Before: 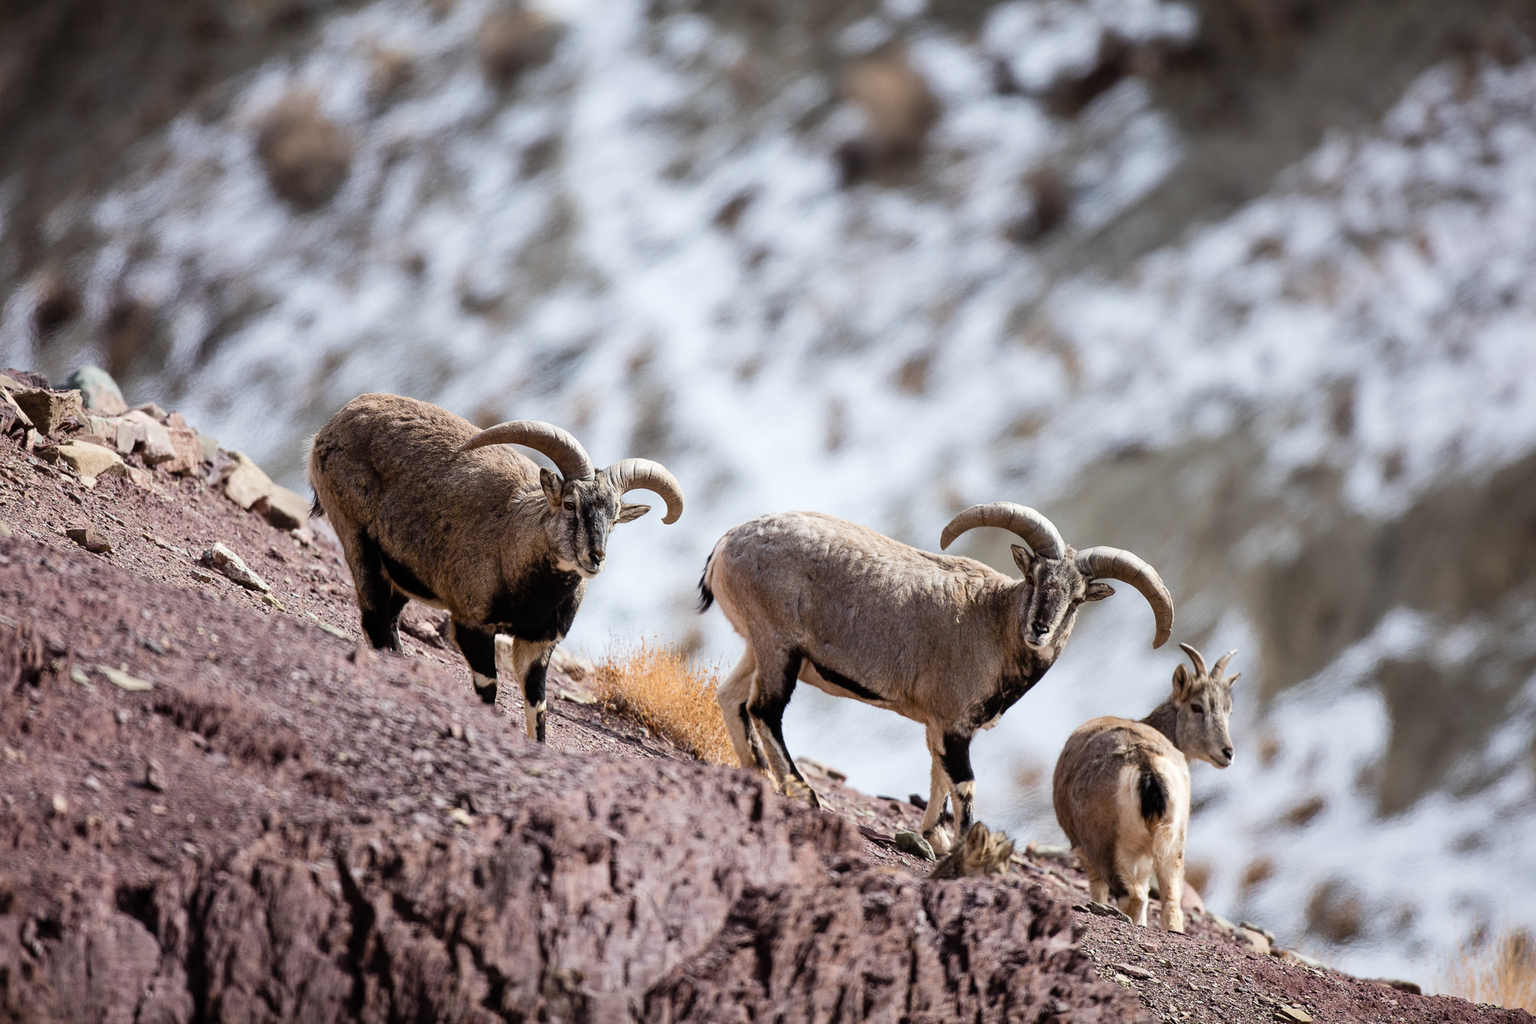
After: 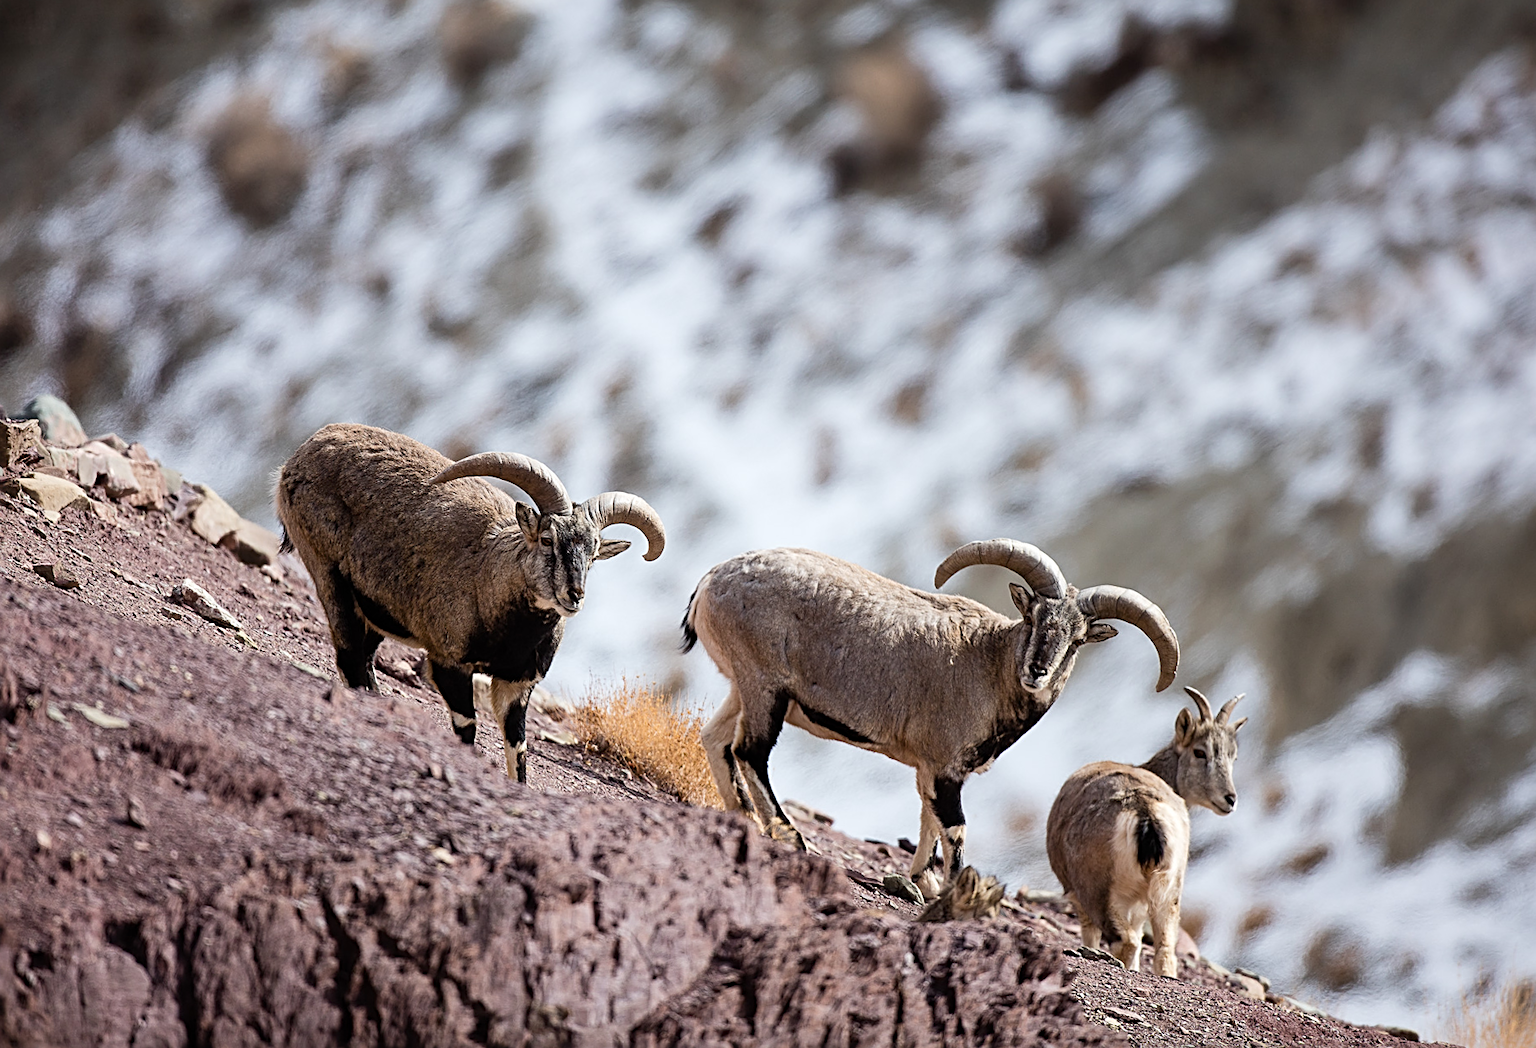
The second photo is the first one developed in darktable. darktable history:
rotate and perspective: rotation 0.074°, lens shift (vertical) 0.096, lens shift (horizontal) -0.041, crop left 0.043, crop right 0.952, crop top 0.024, crop bottom 0.979
sharpen: radius 2.767
